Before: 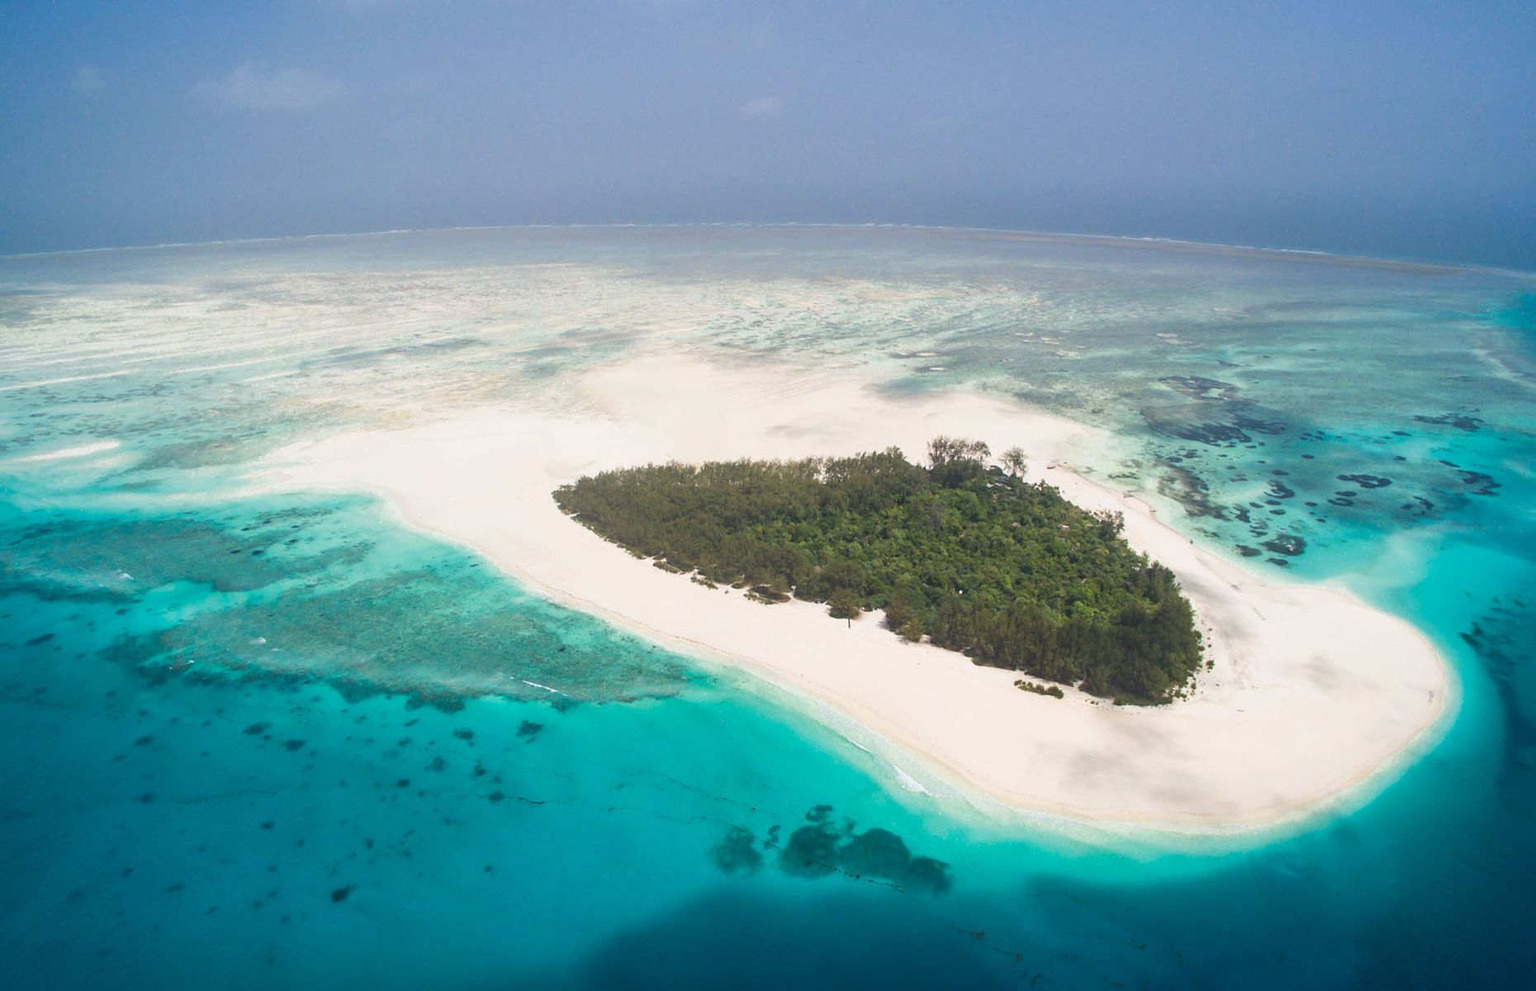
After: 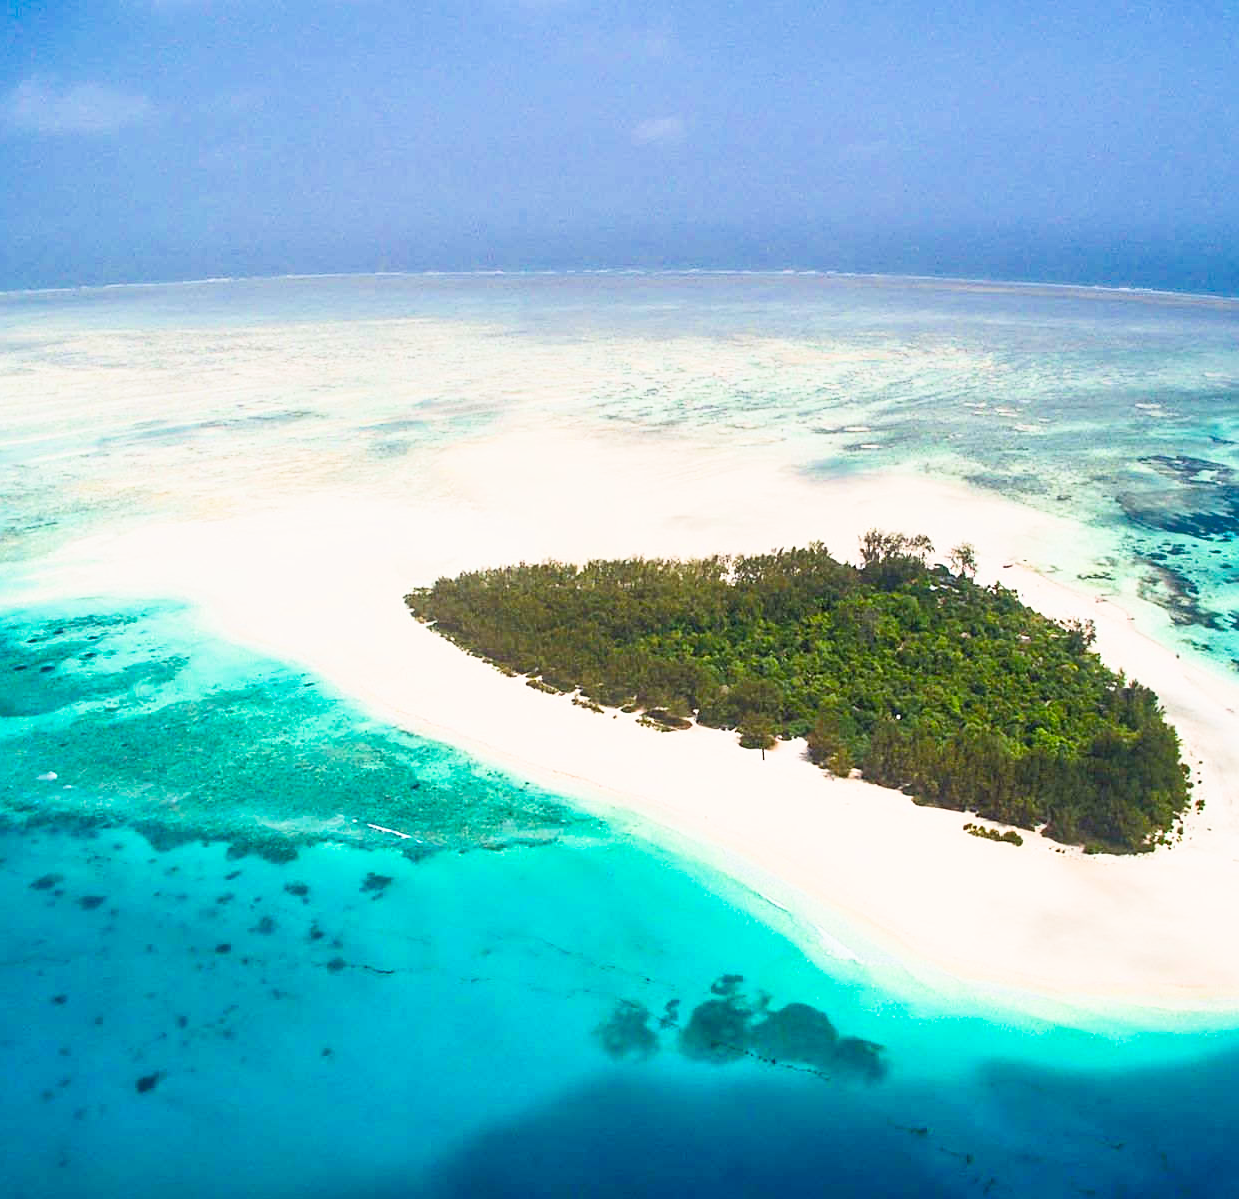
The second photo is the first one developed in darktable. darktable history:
sharpen: on, module defaults
filmic rgb: black relative exposure -7.75 EV, white relative exposure 4.4 EV, threshold 3 EV, target black luminance 0%, hardness 3.76, latitude 50.51%, contrast 1.074, highlights saturation mix 10%, shadows ↔ highlights balance -0.22%, color science v4 (2020), enable highlight reconstruction true
shadows and highlights: radius 337.17, shadows 29.01, soften with gaussian
tone equalizer: -8 EV 0.25 EV, -7 EV 0.417 EV, -6 EV 0.417 EV, -5 EV 0.25 EV, -3 EV -0.25 EV, -2 EV -0.417 EV, -1 EV -0.417 EV, +0 EV -0.25 EV, edges refinement/feathering 500, mask exposure compensation -1.57 EV, preserve details guided filter
contrast brightness saturation: contrast 0.12, brightness -0.12, saturation 0.2
exposure: black level correction 0, exposure 1.5 EV, compensate exposure bias true, compensate highlight preservation false
crop and rotate: left 14.292%, right 19.041%
